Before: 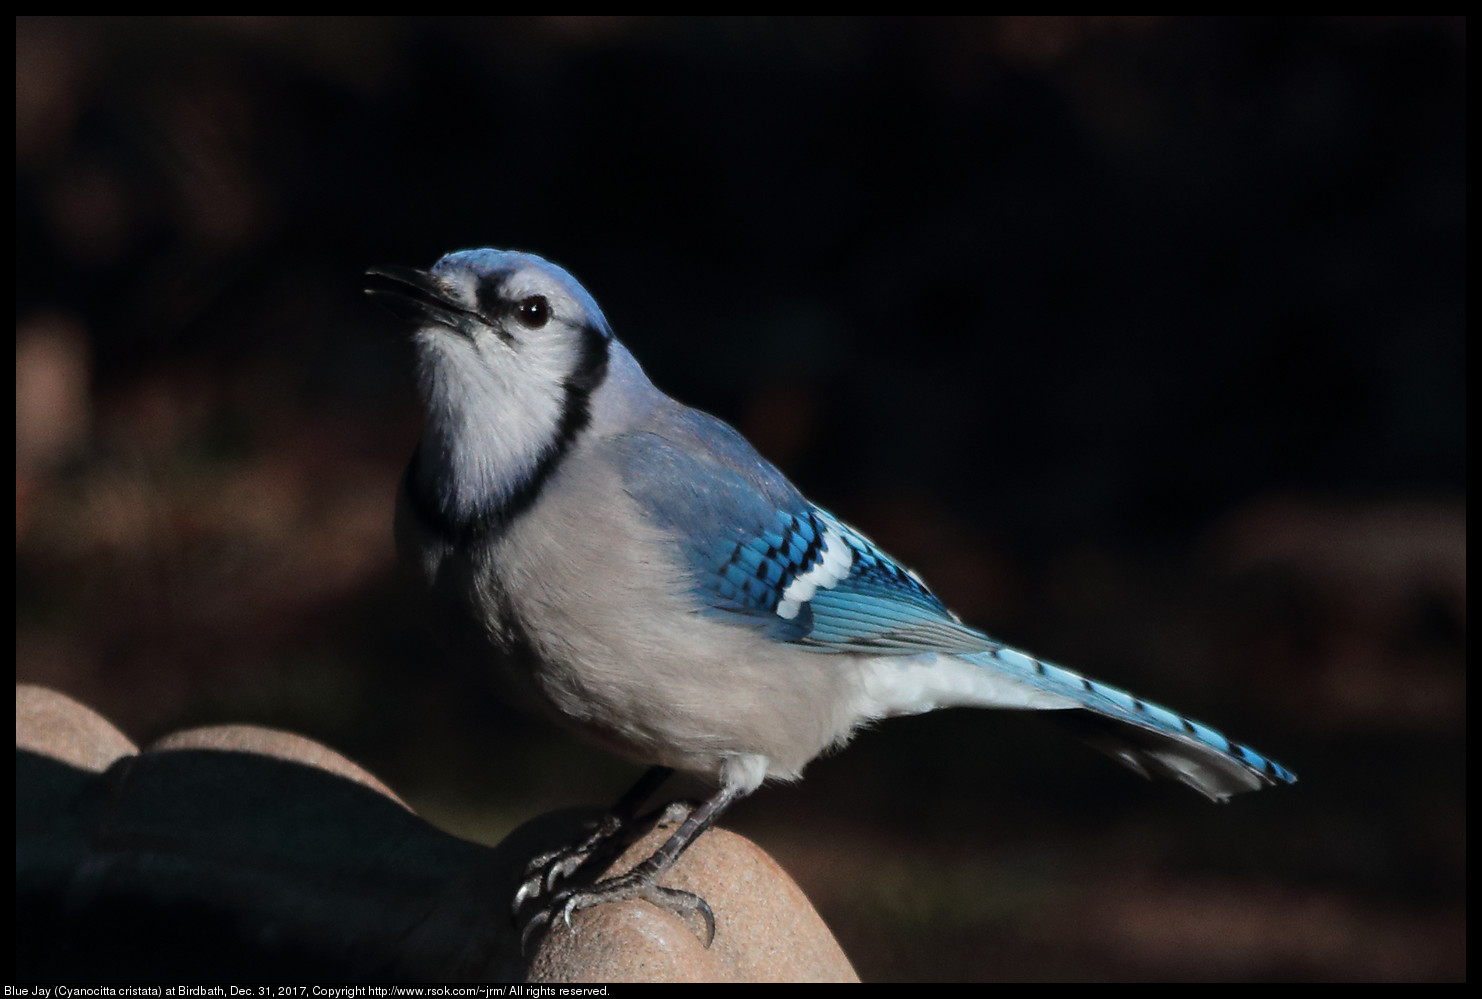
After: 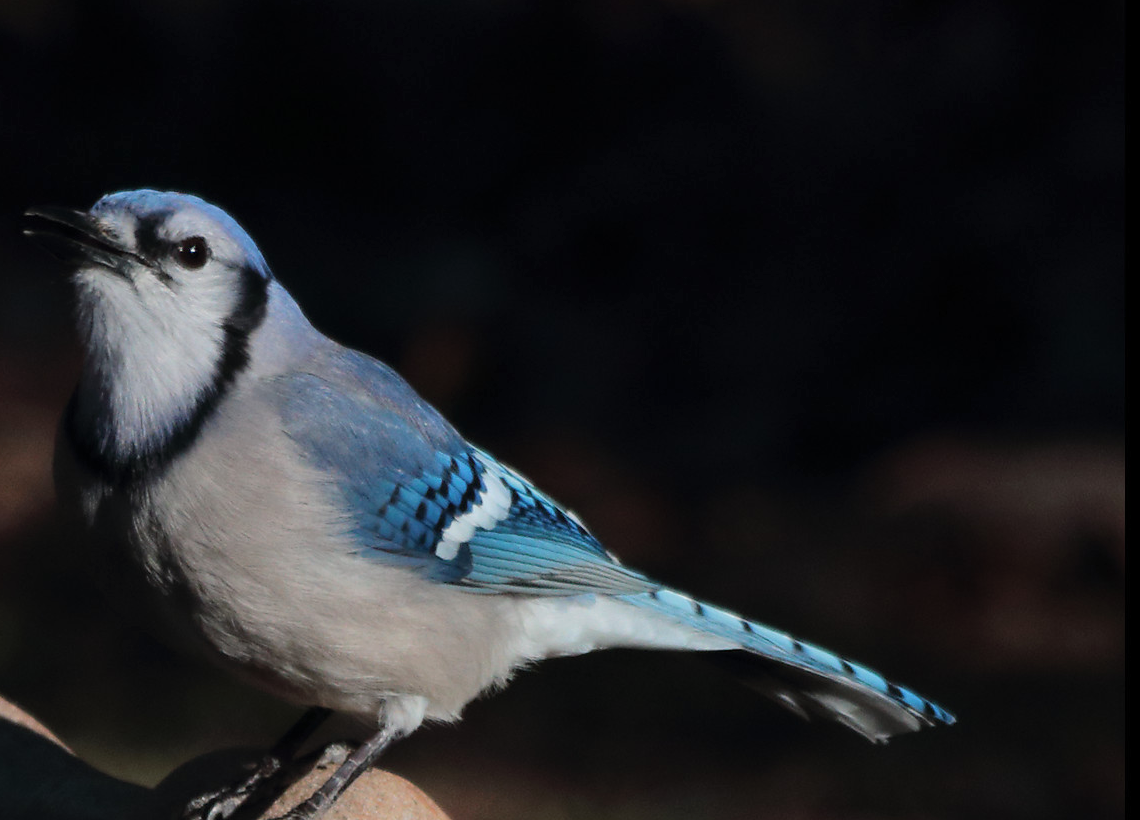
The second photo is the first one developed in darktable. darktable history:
shadows and highlights: shadows -20.05, white point adjustment -1.81, highlights -34.94
crop: left 23.012%, top 5.919%, bottom 11.872%
contrast brightness saturation: contrast 0.053, brightness 0.064, saturation 0.014
